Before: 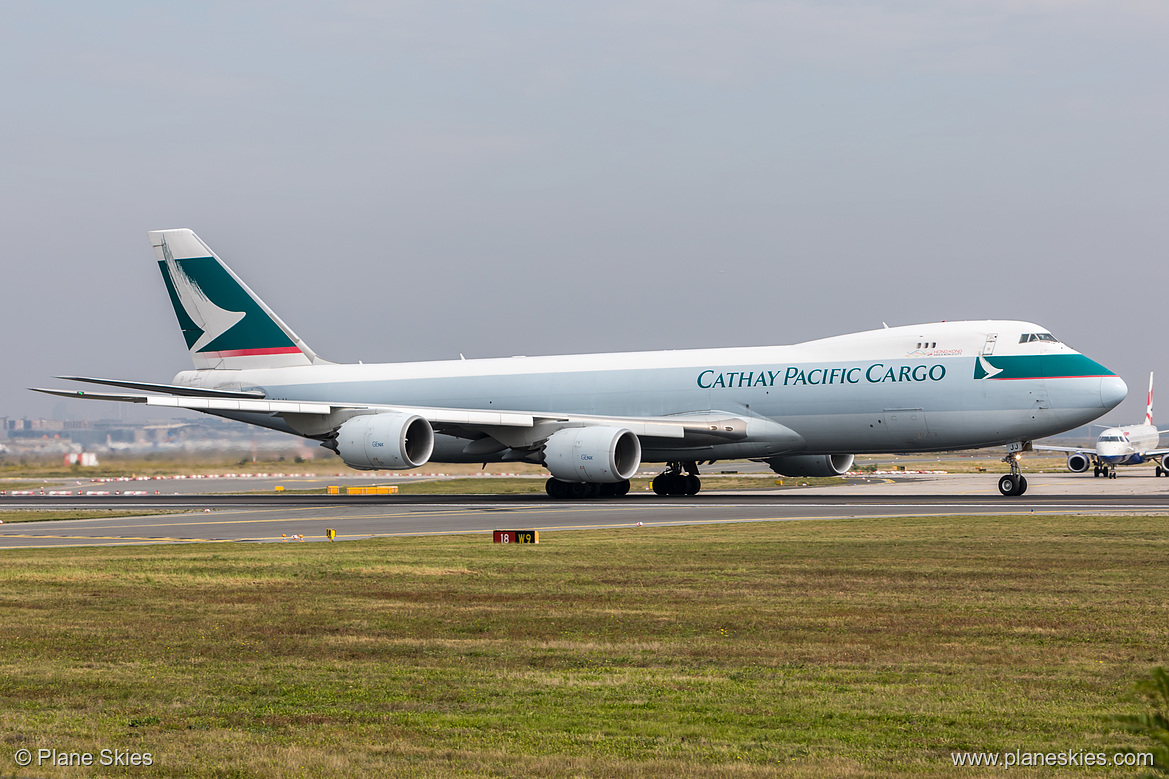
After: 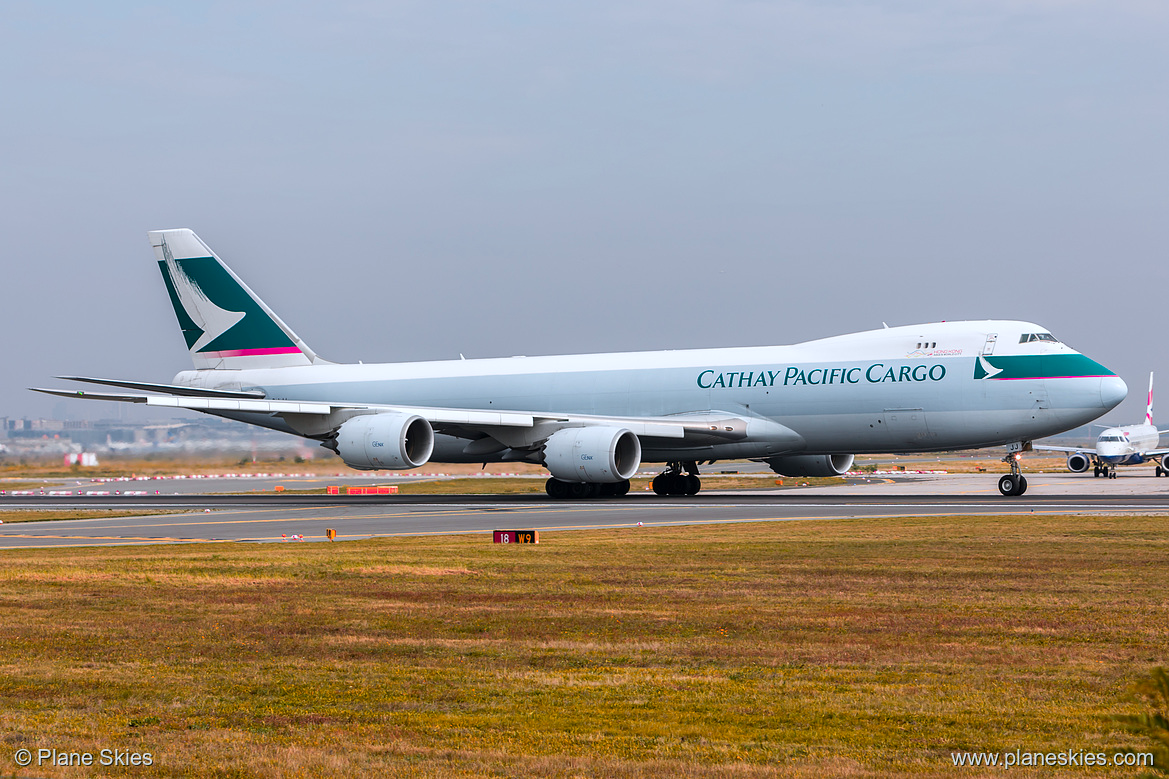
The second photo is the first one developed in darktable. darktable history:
color correction: highlights a* -0.772, highlights b* -8.92
color zones: curves: ch1 [(0.24, 0.634) (0.75, 0.5)]; ch2 [(0.253, 0.437) (0.745, 0.491)], mix 102.12%
